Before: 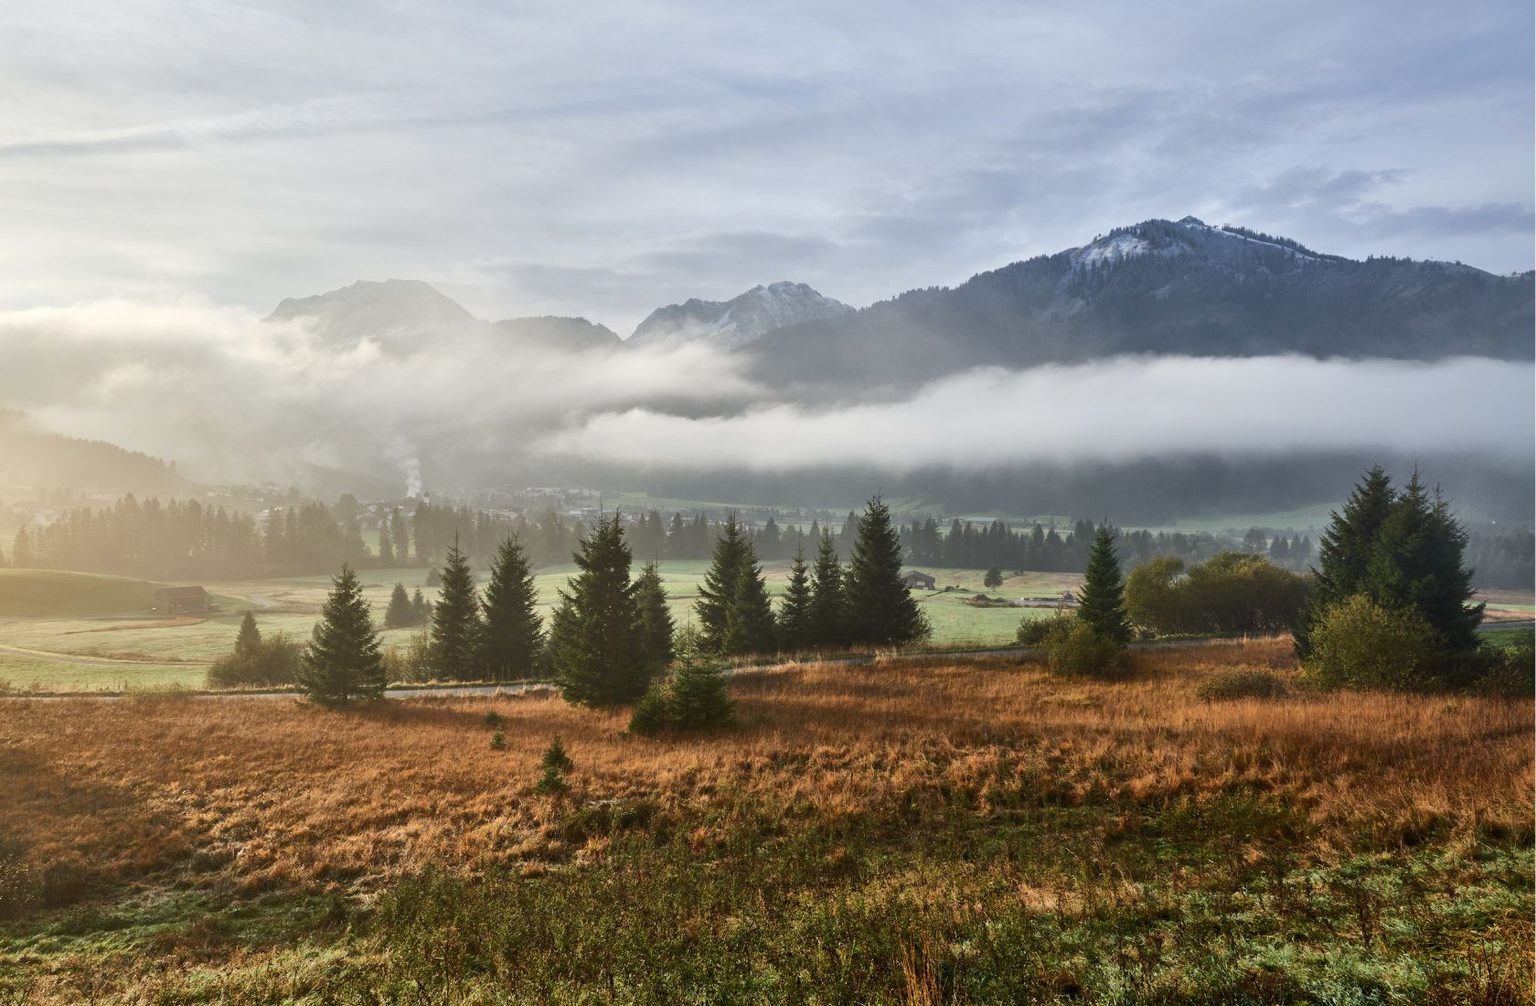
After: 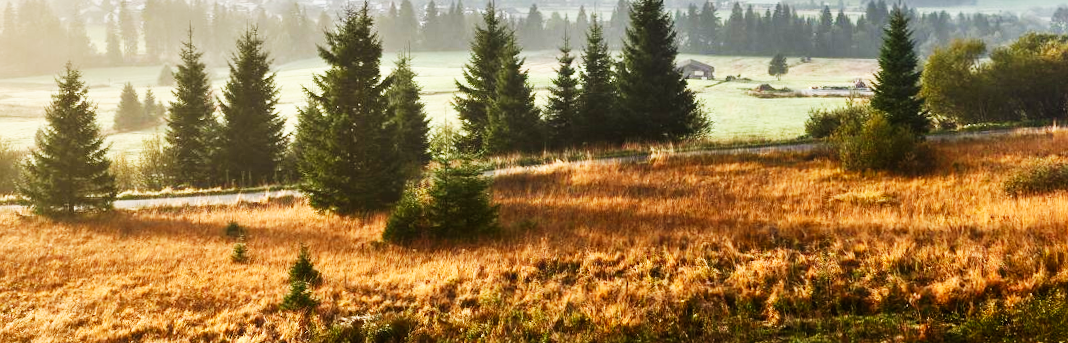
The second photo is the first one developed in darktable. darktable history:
base curve: curves: ch0 [(0, 0) (0.007, 0.004) (0.027, 0.03) (0.046, 0.07) (0.207, 0.54) (0.442, 0.872) (0.673, 0.972) (1, 1)], preserve colors none
rotate and perspective: rotation -1°, crop left 0.011, crop right 0.989, crop top 0.025, crop bottom 0.975
crop: left 18.091%, top 51.13%, right 17.525%, bottom 16.85%
color balance: mode lift, gamma, gain (sRGB)
